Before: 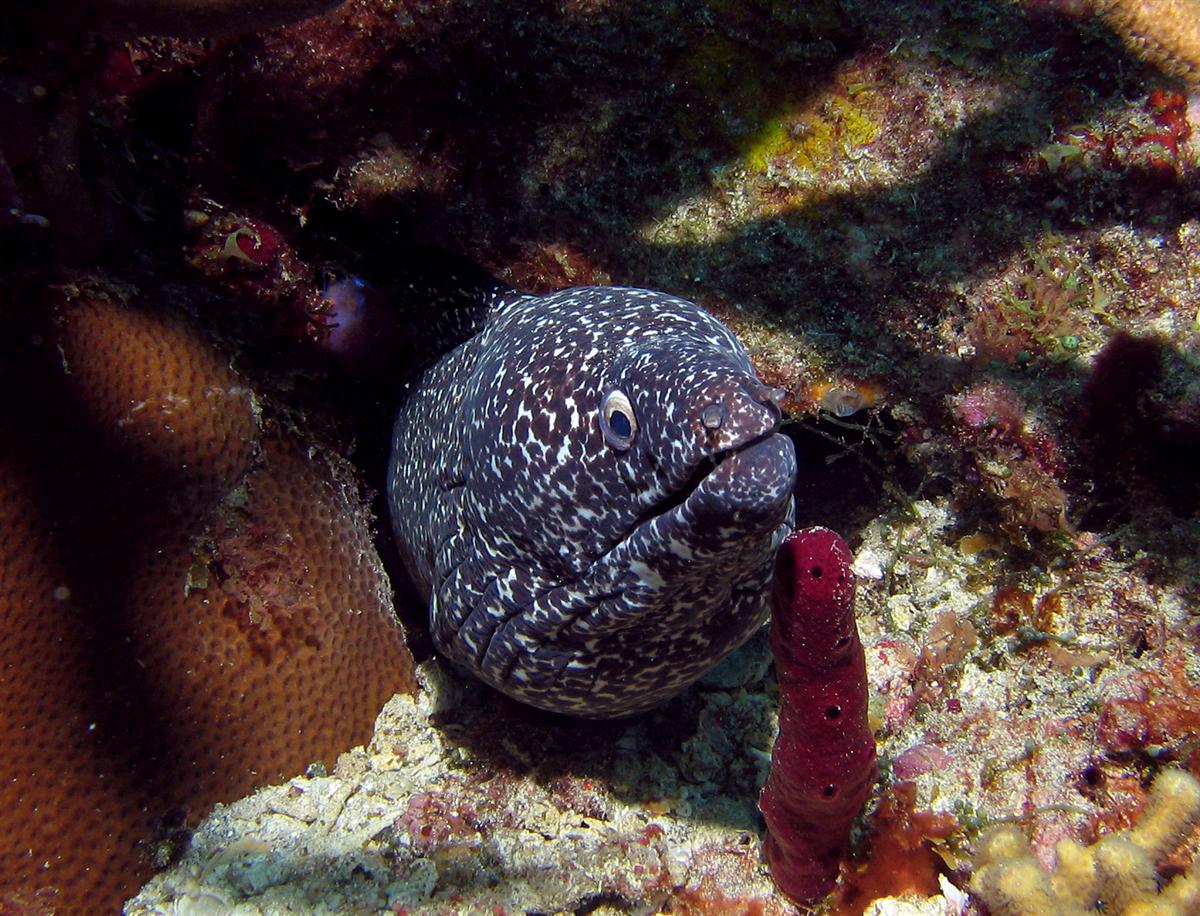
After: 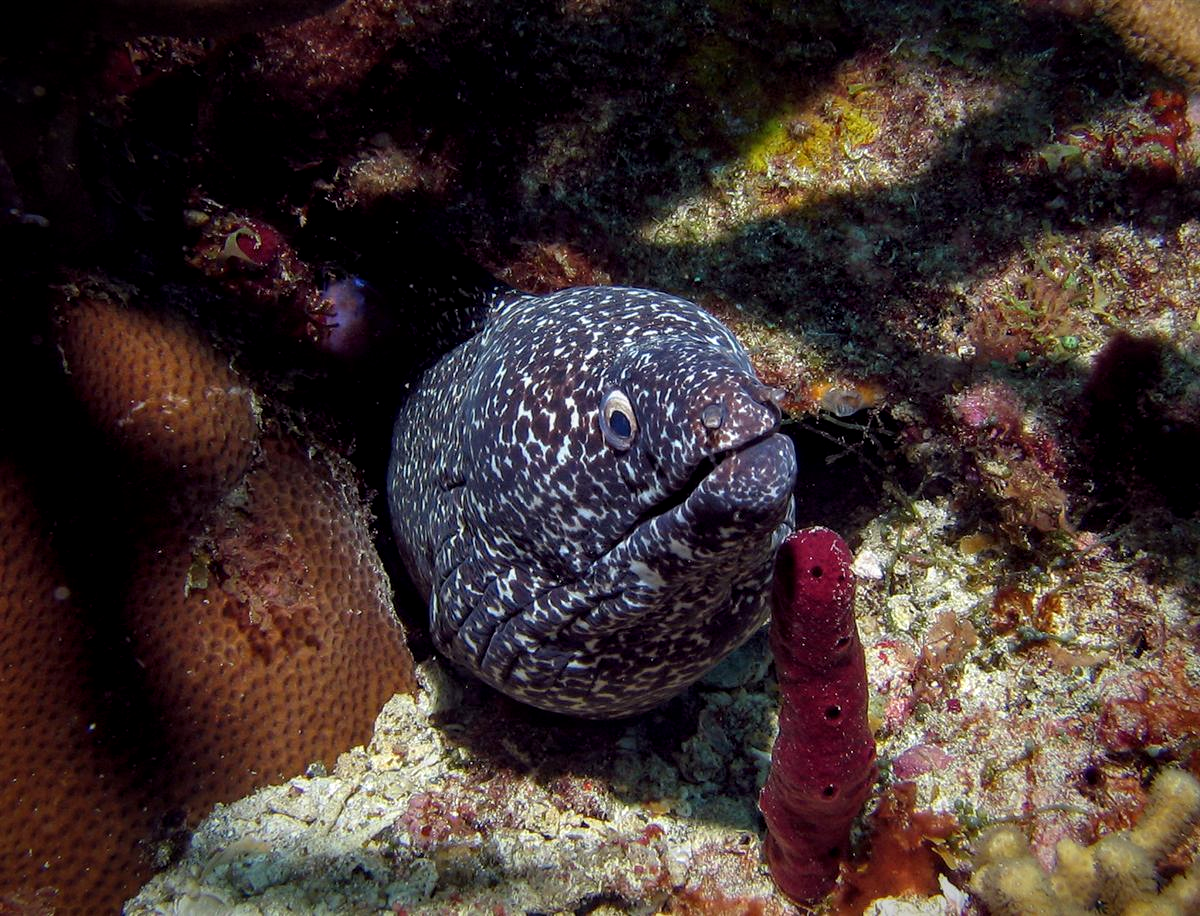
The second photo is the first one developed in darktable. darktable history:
exposure: black level correction 0.001, compensate highlight preservation false
vignetting: brightness -0.554, saturation -0.003, automatic ratio true, unbound false
local contrast: on, module defaults
